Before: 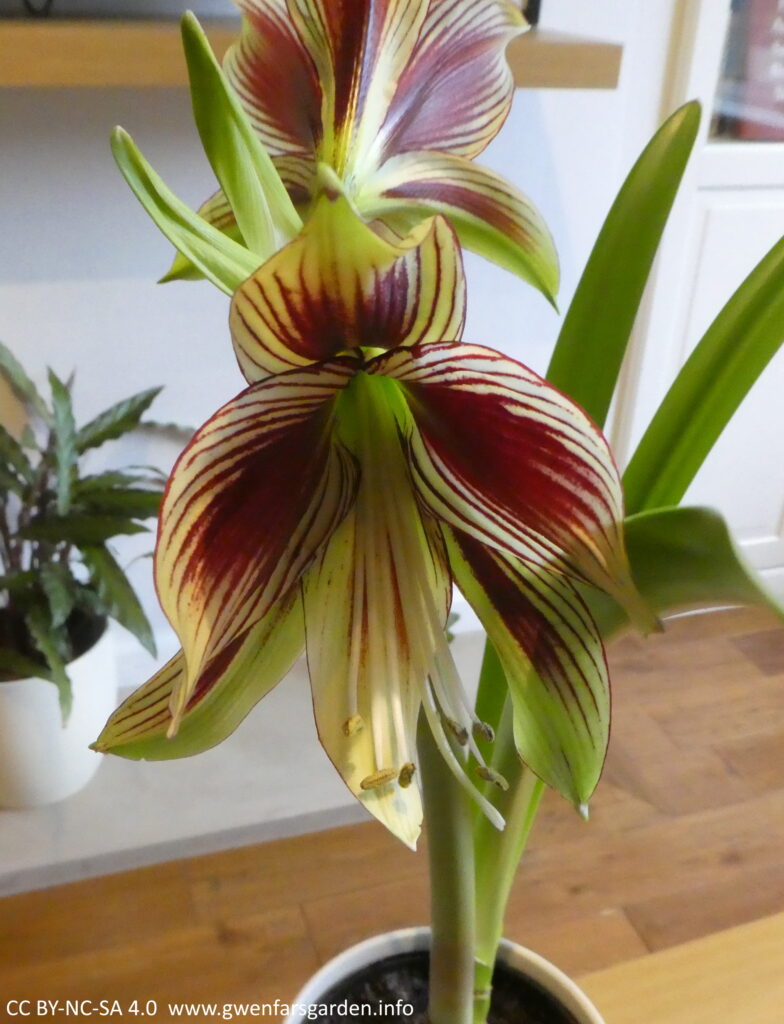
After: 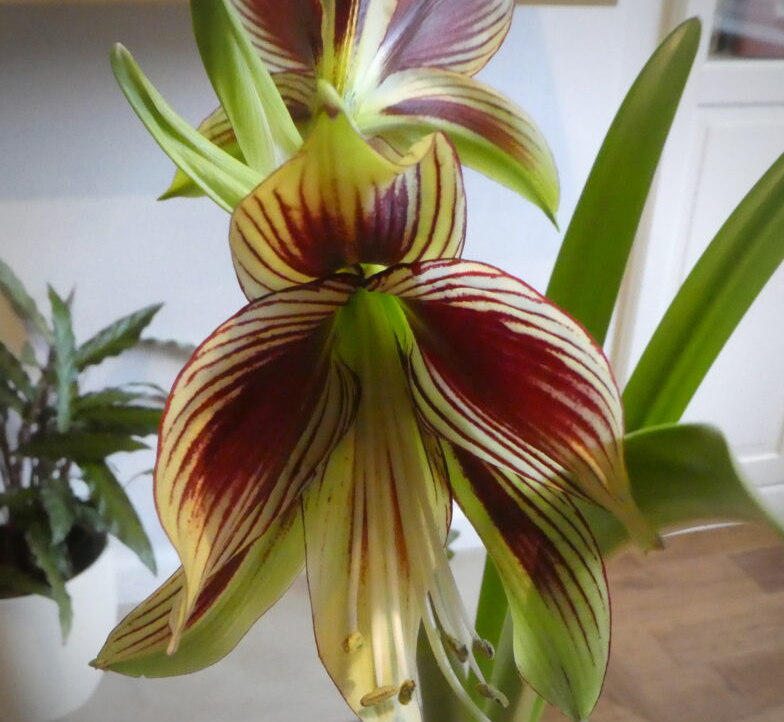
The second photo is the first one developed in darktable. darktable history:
vignetting: brightness -0.4, saturation -0.304, automatic ratio true
exposure: compensate highlight preservation false
crop and rotate: top 8.138%, bottom 21.322%
